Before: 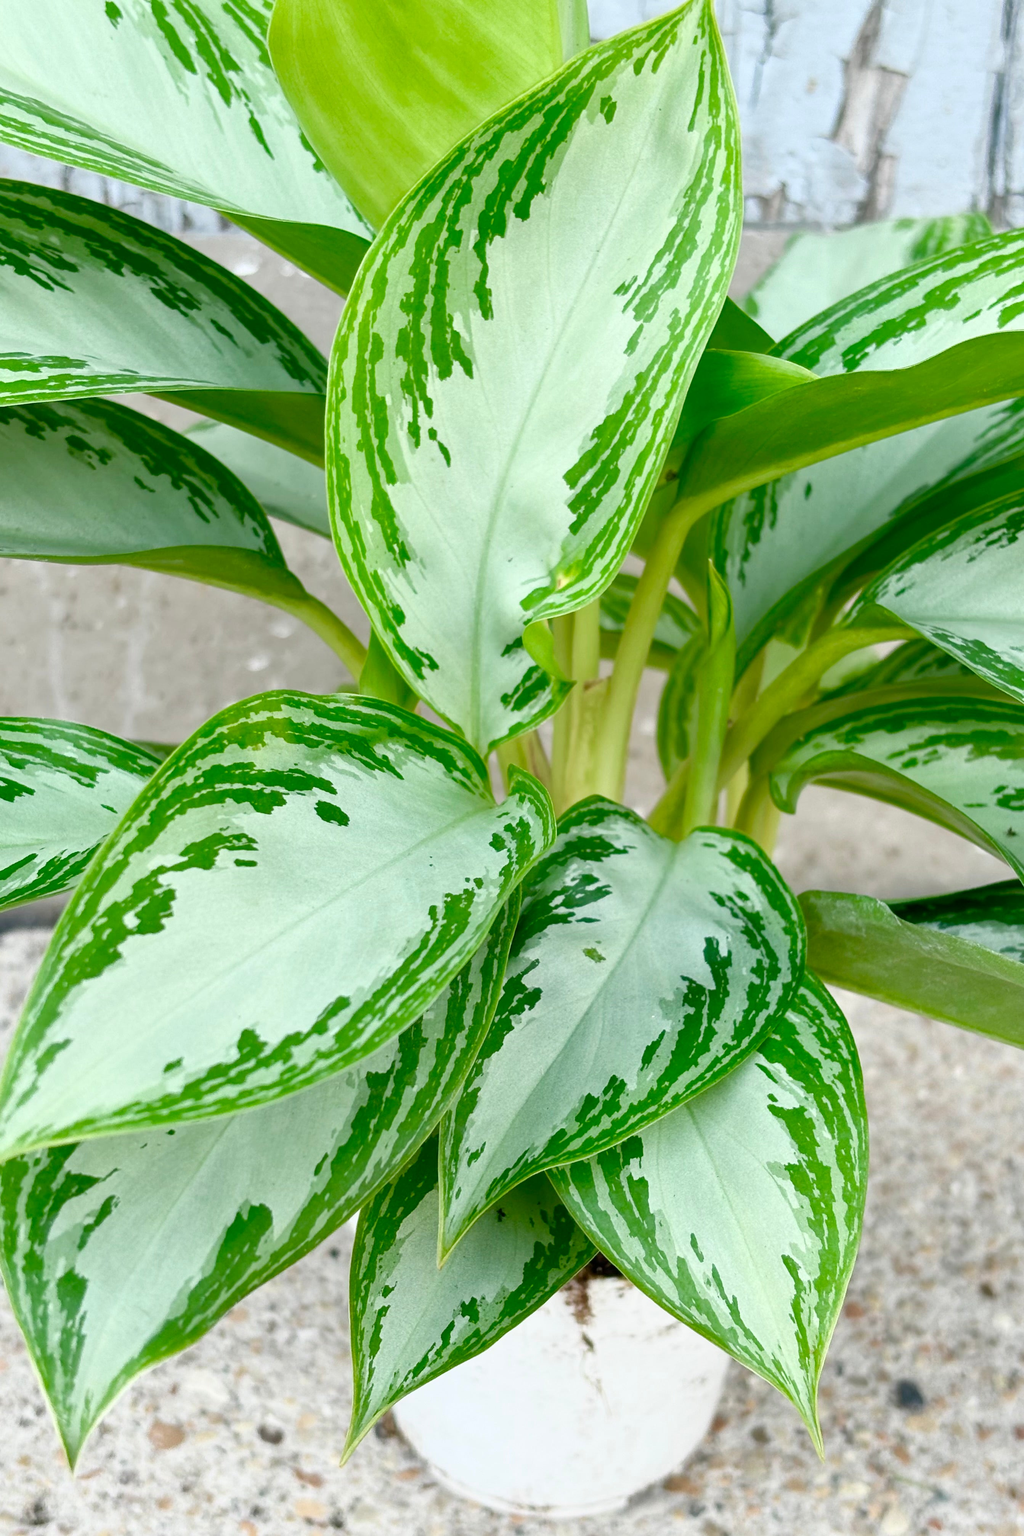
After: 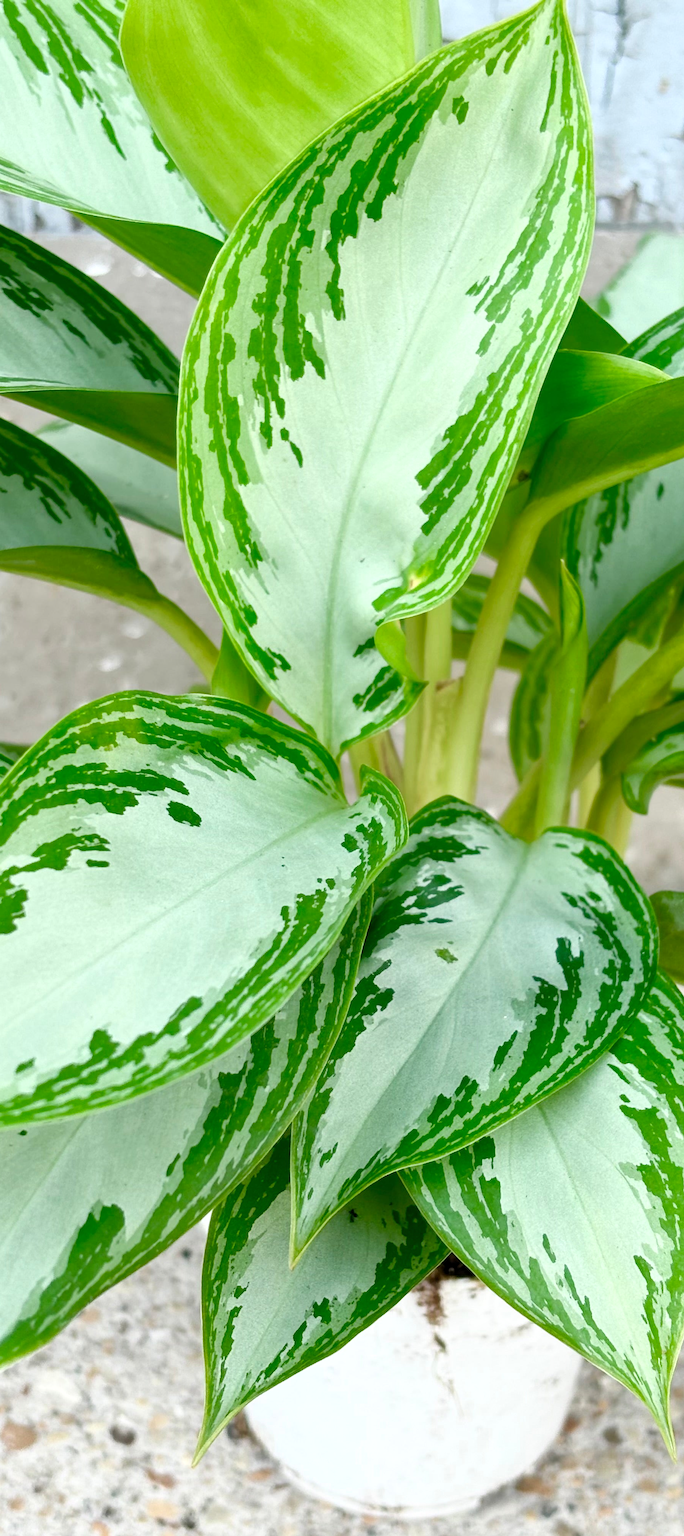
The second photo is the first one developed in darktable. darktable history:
crop and rotate: left 14.486%, right 18.718%
levels: levels [0.016, 0.492, 0.969]
